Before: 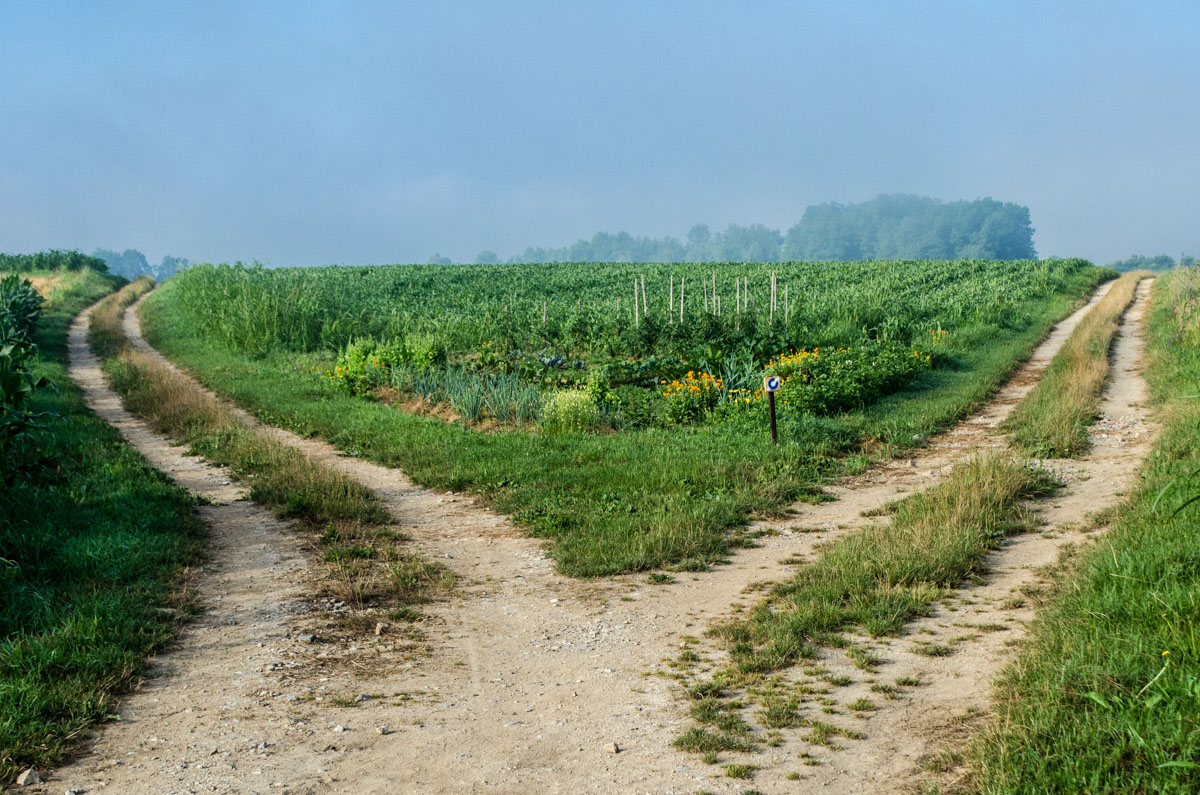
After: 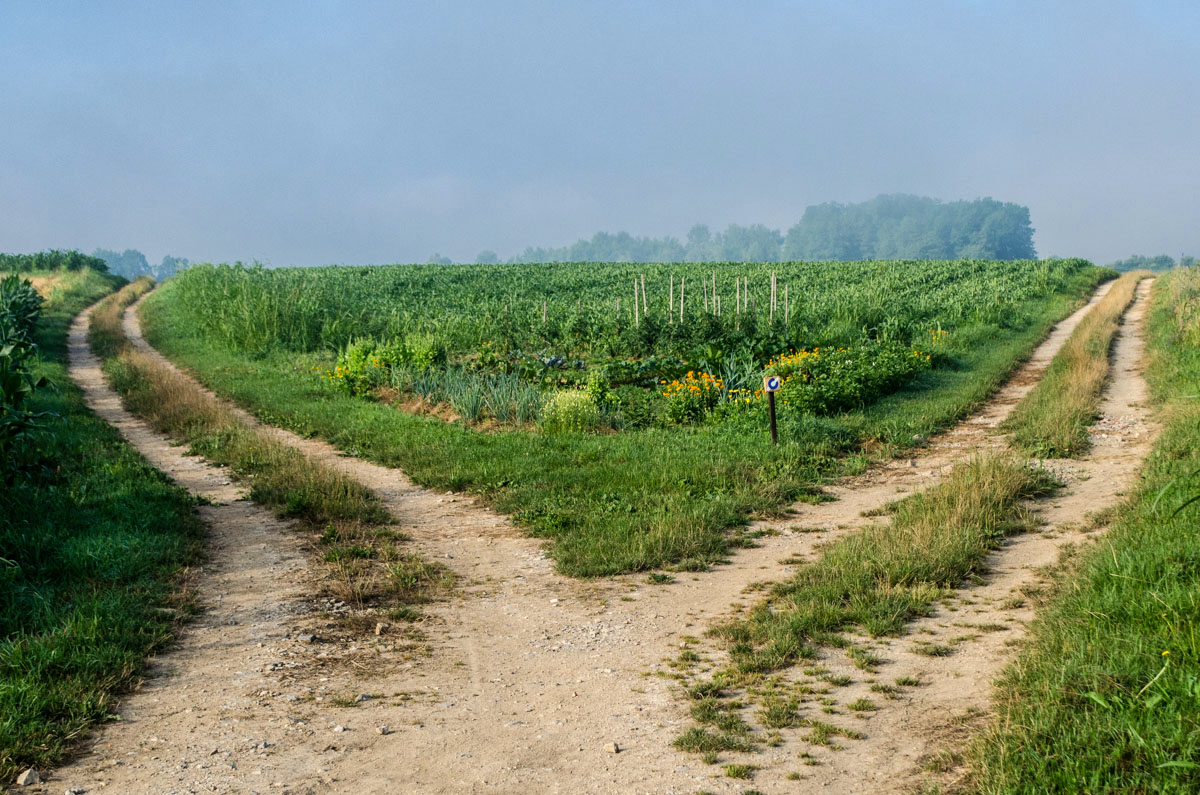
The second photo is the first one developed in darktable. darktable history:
color correction: highlights a* 3.64, highlights b* 5.12
